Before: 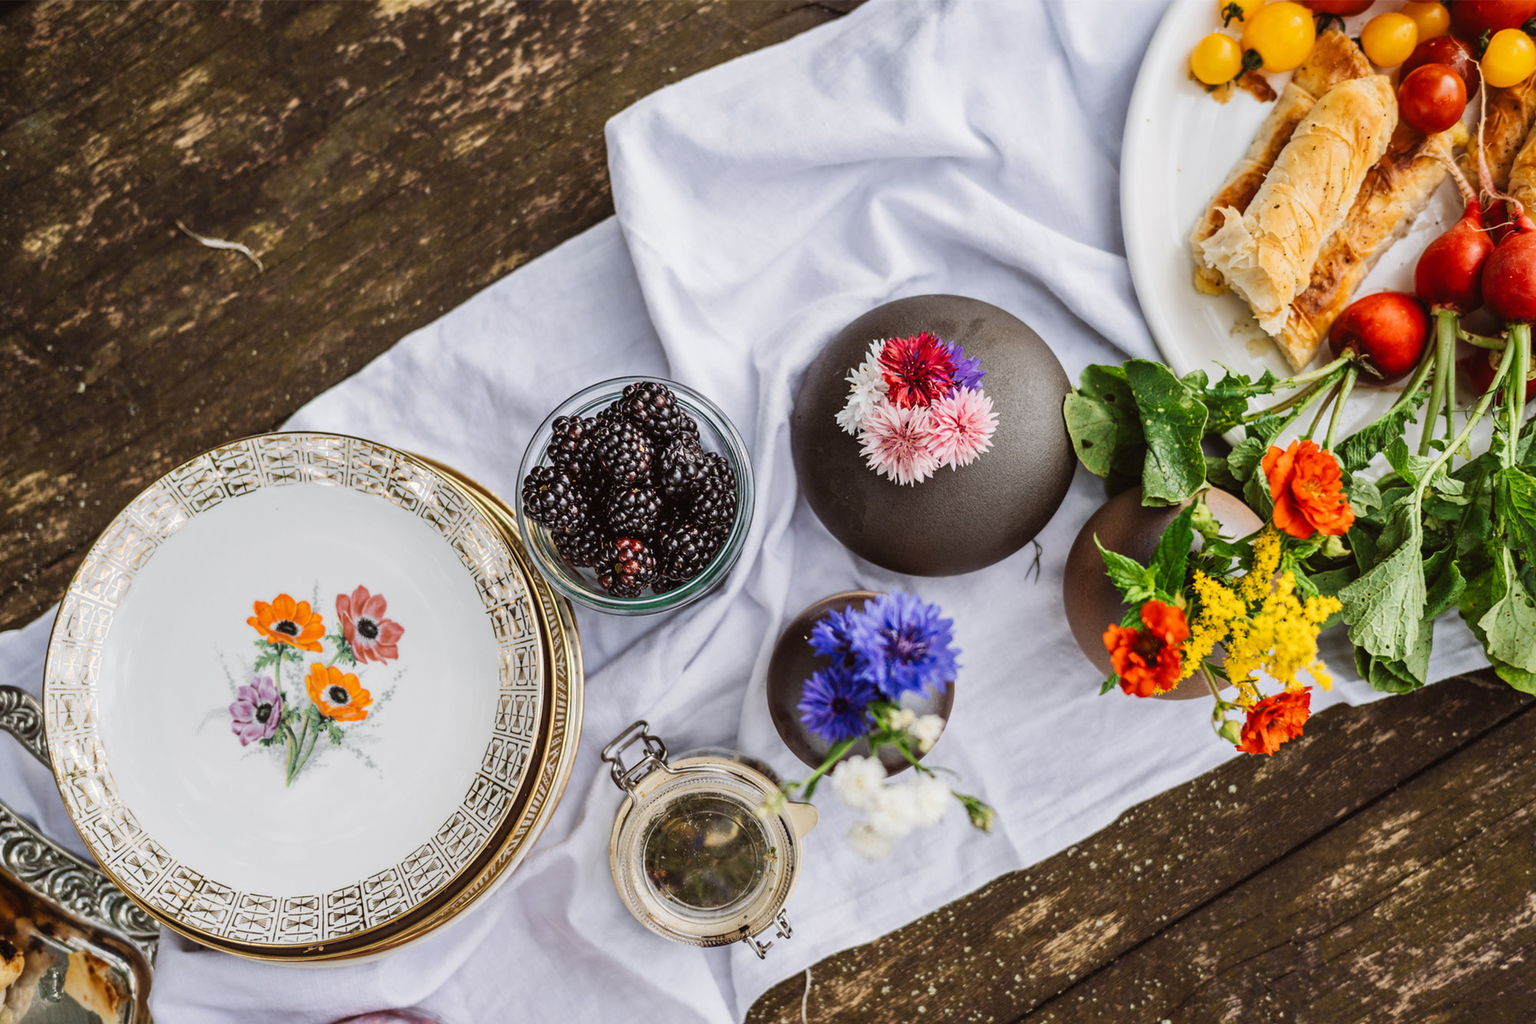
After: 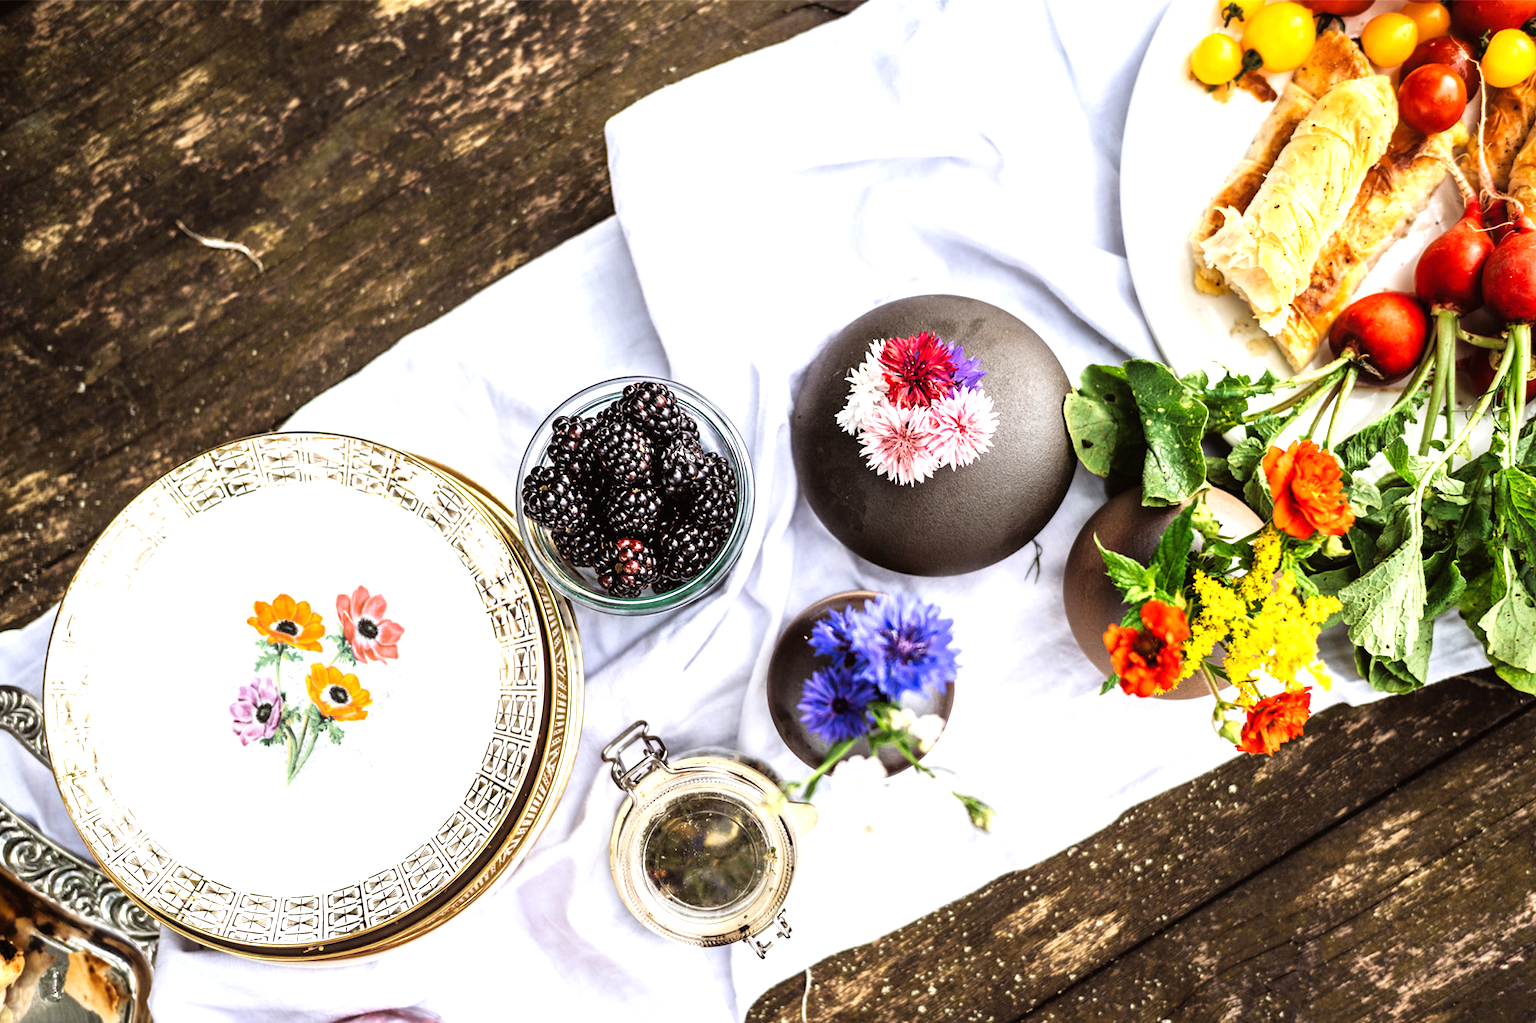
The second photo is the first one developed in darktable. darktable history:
tone equalizer: -8 EV -1.08 EV, -7 EV -1 EV, -6 EV -0.891 EV, -5 EV -0.573 EV, -3 EV 0.596 EV, -2 EV 0.844 EV, -1 EV 0.987 EV, +0 EV 1.06 EV
